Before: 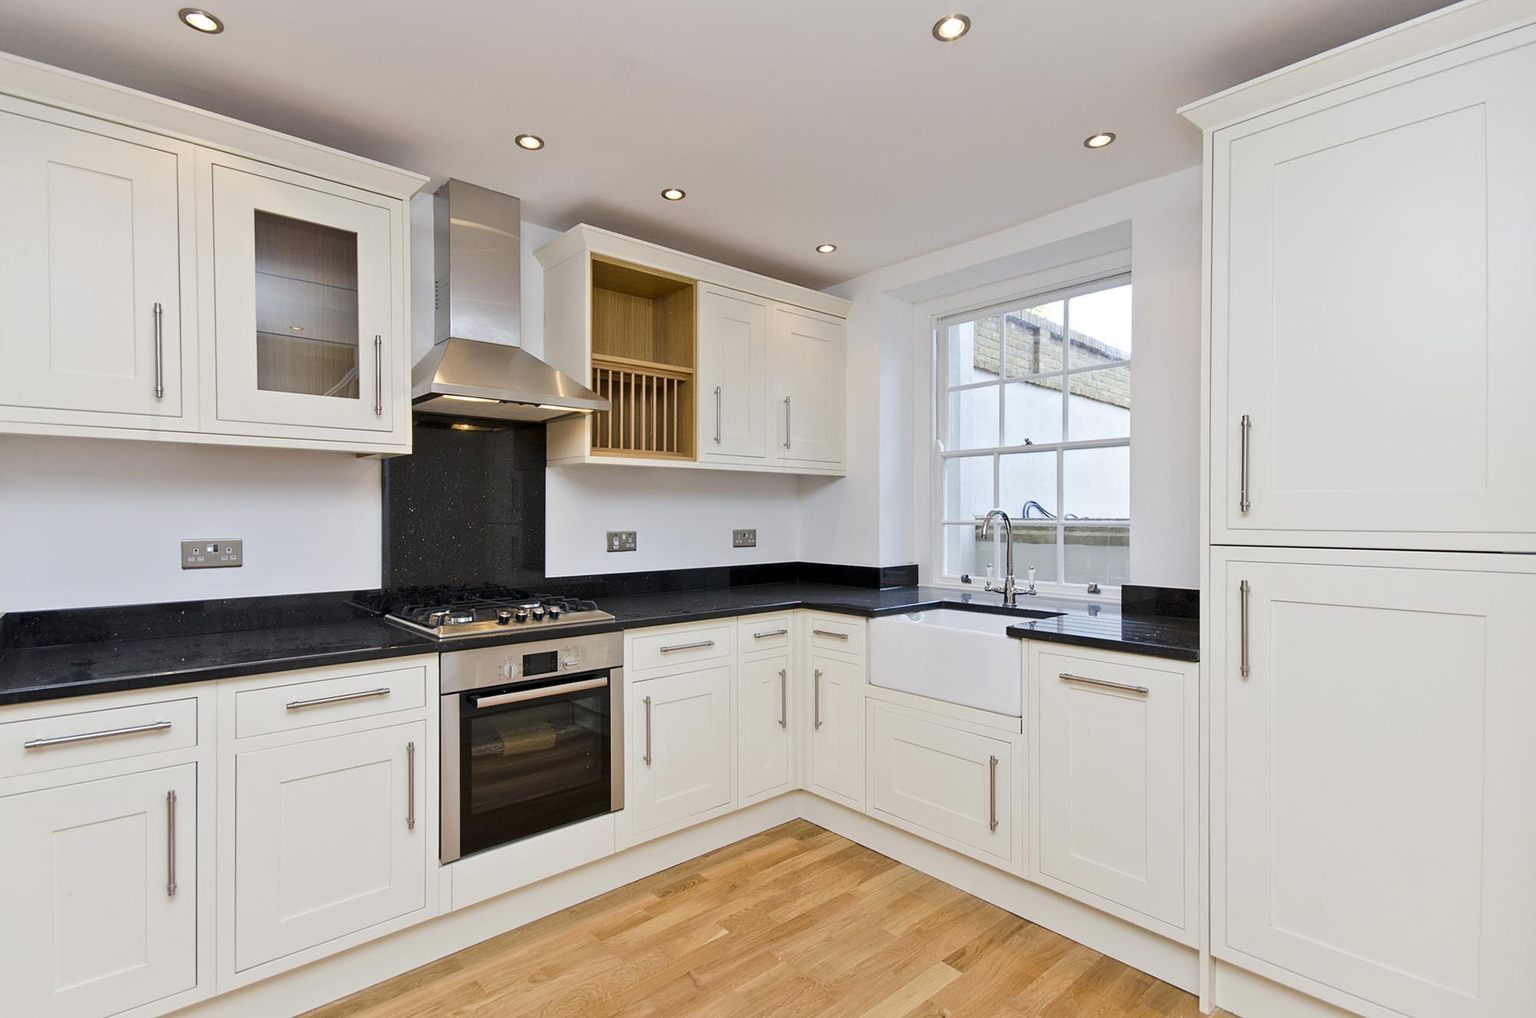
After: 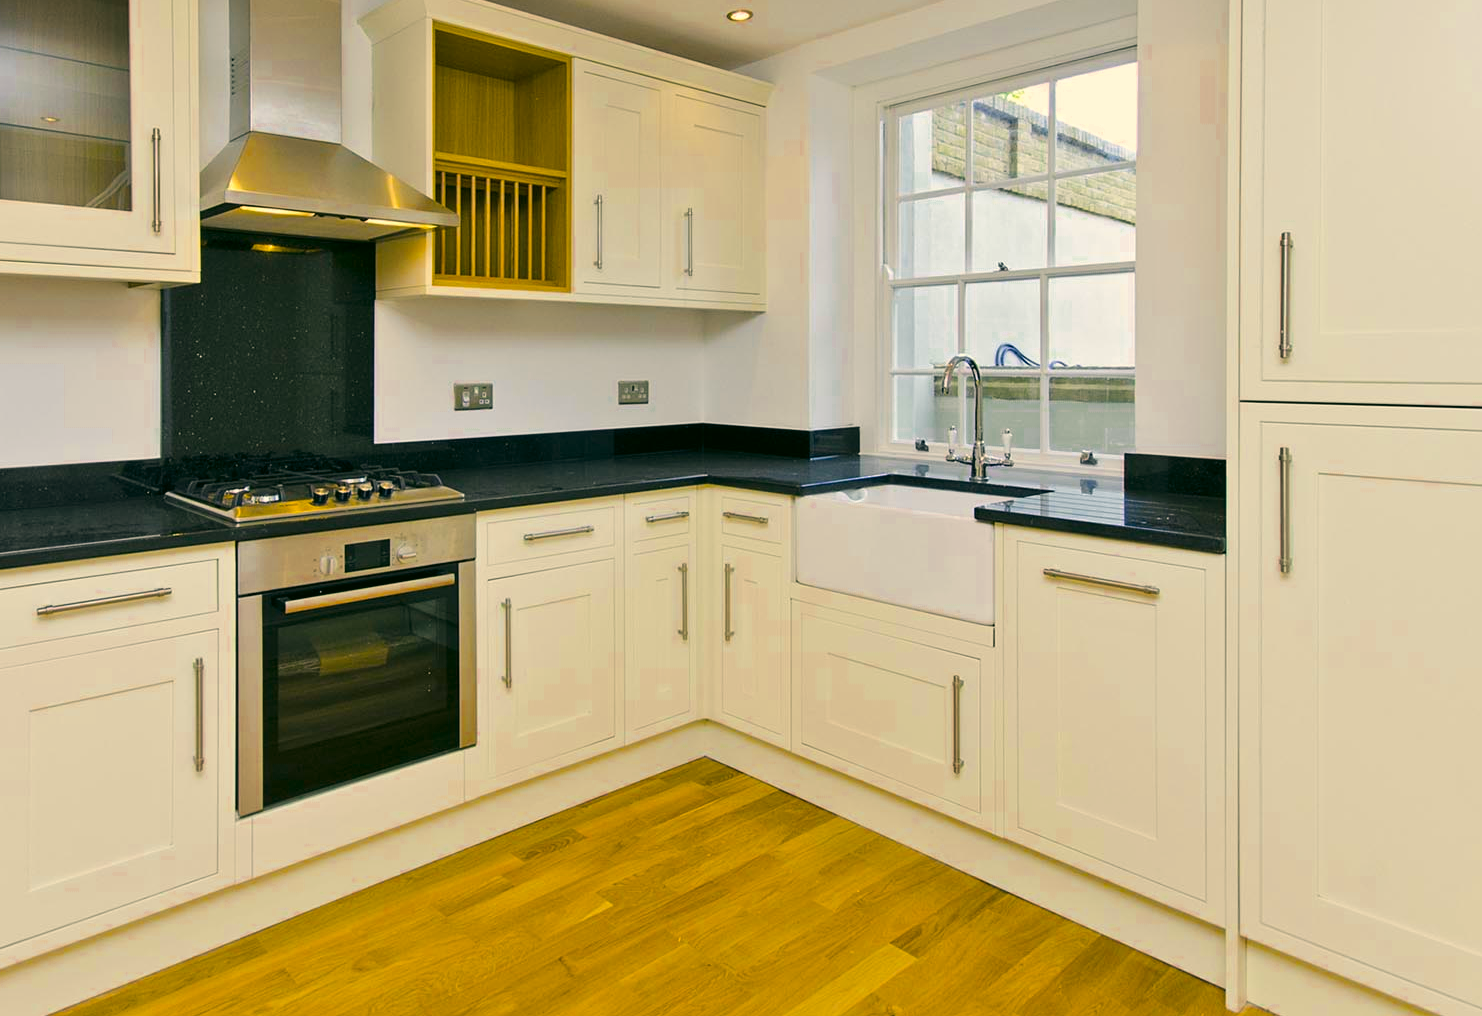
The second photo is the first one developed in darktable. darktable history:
color balance rgb: linear chroma grading › highlights 99.632%, linear chroma grading › global chroma 24.068%, perceptual saturation grading › global saturation 29.808%
crop: left 16.842%, top 23.298%, right 9.044%
color correction: highlights a* 5.34, highlights b* 24.29, shadows a* -16.38, shadows b* 3.8
color zones: curves: ch0 [(0, 0.5) (0.125, 0.4) (0.25, 0.5) (0.375, 0.4) (0.5, 0.4) (0.625, 0.35) (0.75, 0.35) (0.875, 0.5)]; ch1 [(0, 0.35) (0.125, 0.45) (0.25, 0.35) (0.375, 0.35) (0.5, 0.35) (0.625, 0.35) (0.75, 0.45) (0.875, 0.35)]; ch2 [(0, 0.6) (0.125, 0.5) (0.25, 0.5) (0.375, 0.6) (0.5, 0.6) (0.625, 0.5) (0.75, 0.5) (0.875, 0.5)]
levels: mode automatic
